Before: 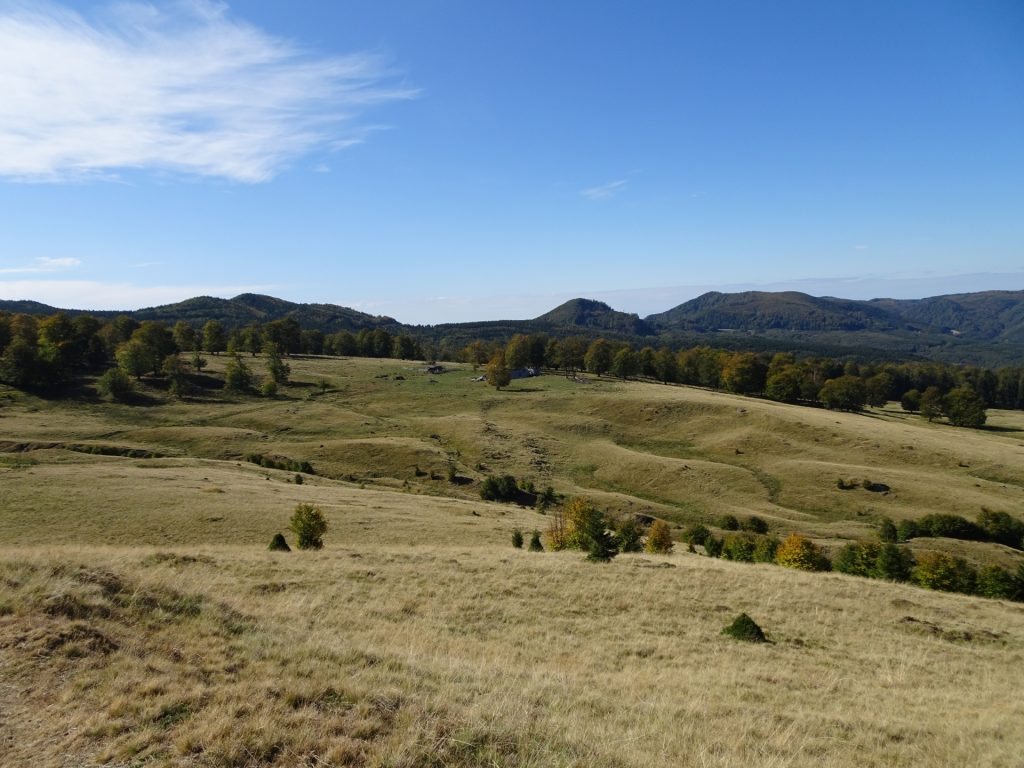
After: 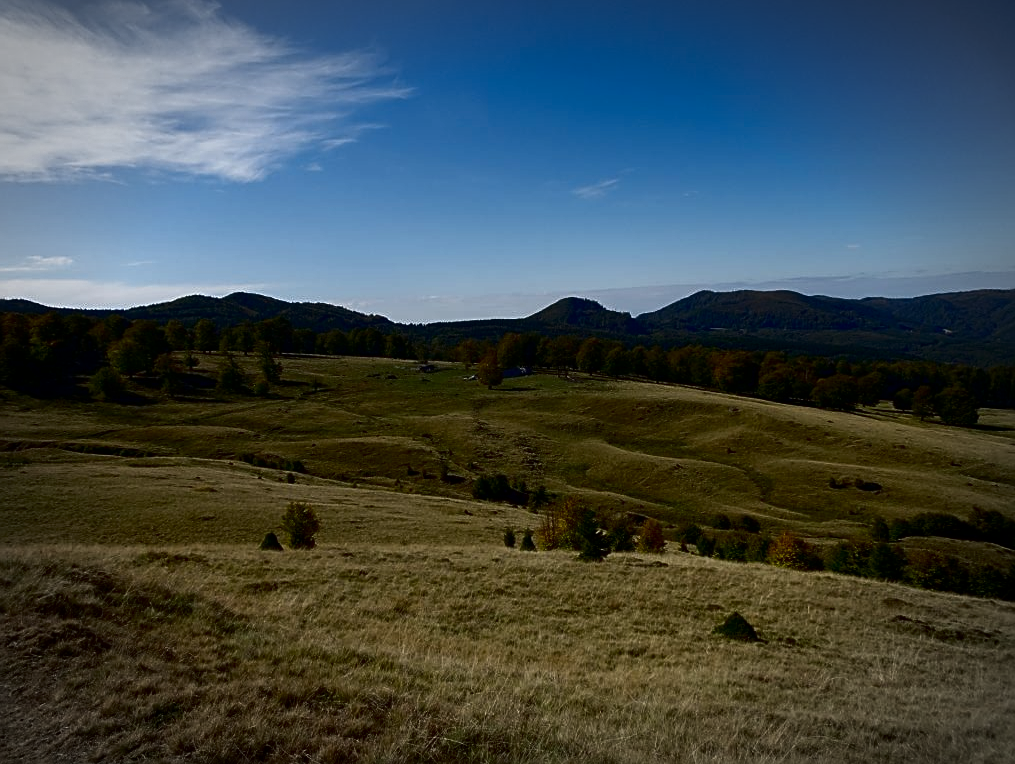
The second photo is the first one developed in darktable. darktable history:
crop and rotate: left 0.787%, top 0.178%, bottom 0.31%
sharpen: on, module defaults
contrast brightness saturation: brightness -0.535
vignetting: automatic ratio true
